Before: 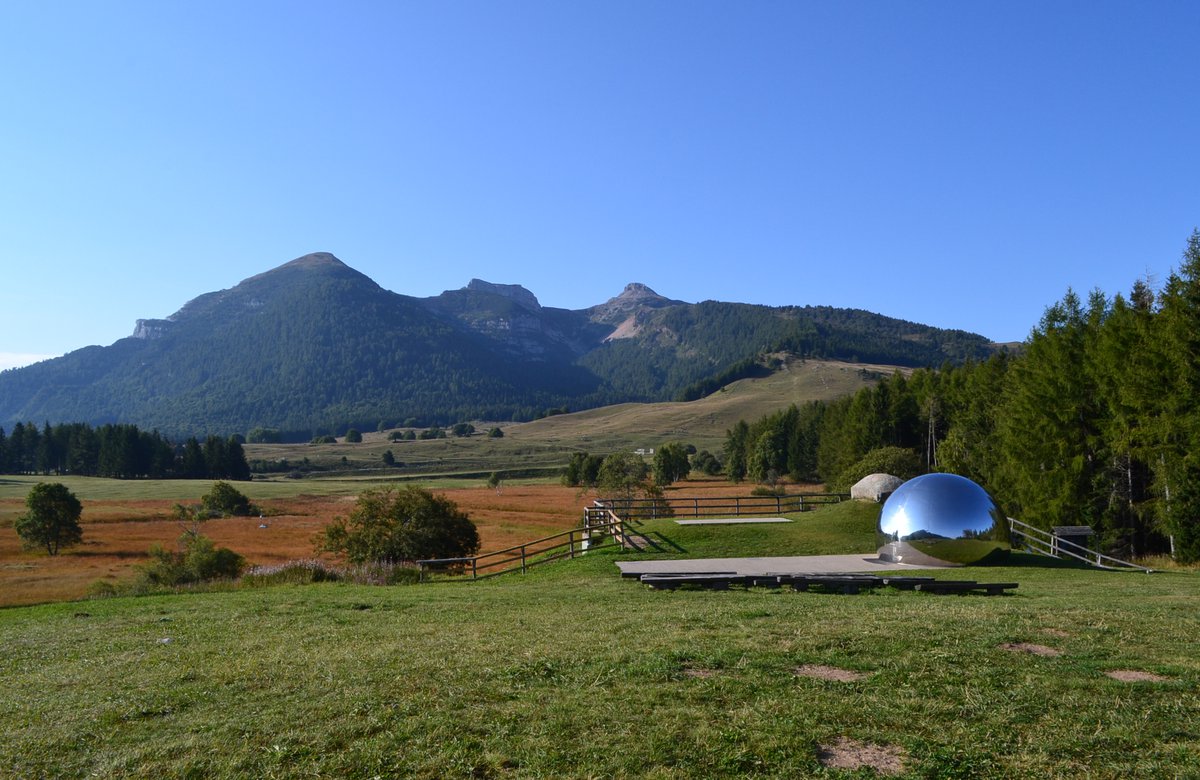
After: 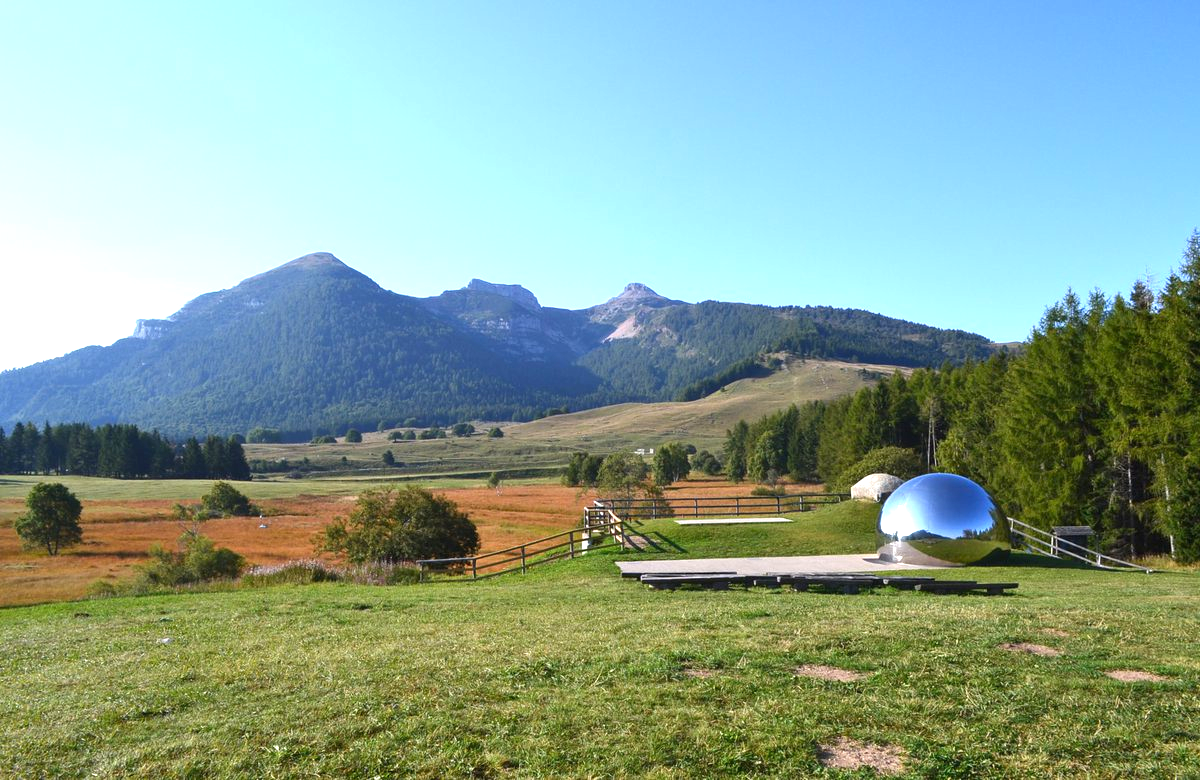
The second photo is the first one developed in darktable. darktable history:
local contrast: mode bilateral grid, contrast 100, coarseness 100, detail 91%, midtone range 0.2
exposure: exposure 1.2 EV, compensate highlight preservation false
